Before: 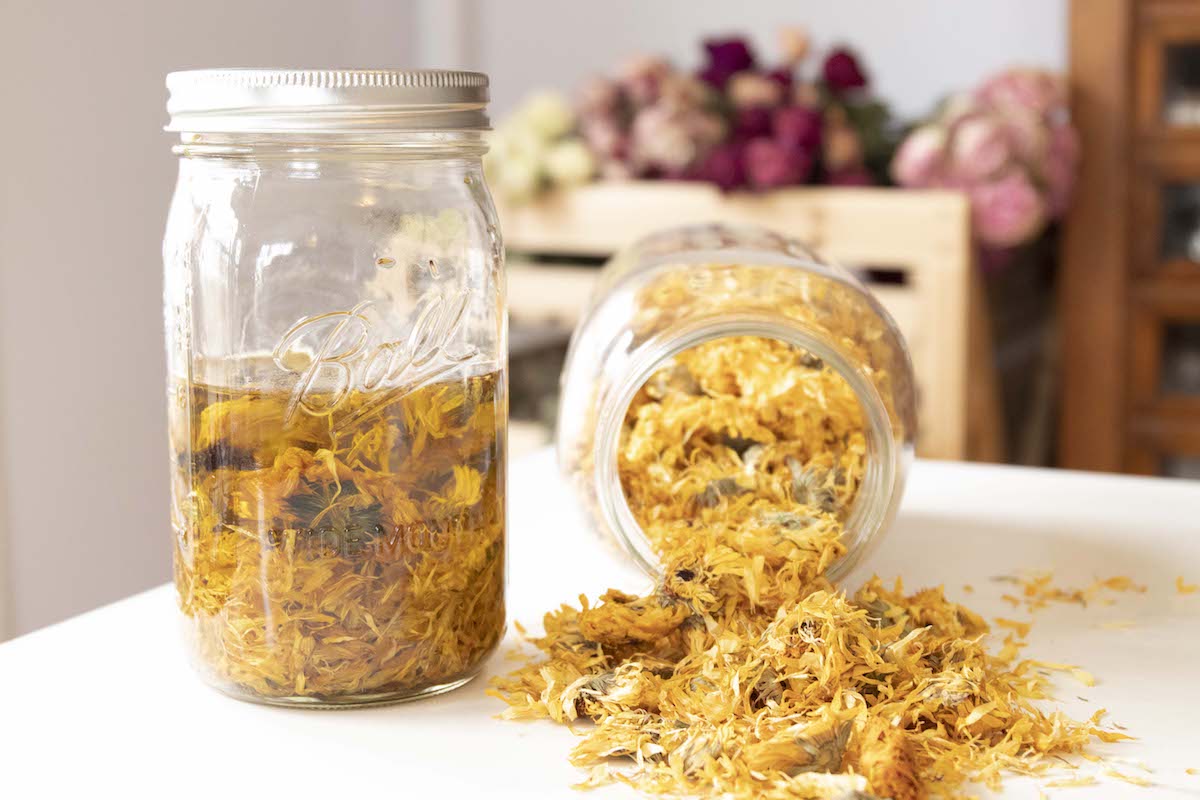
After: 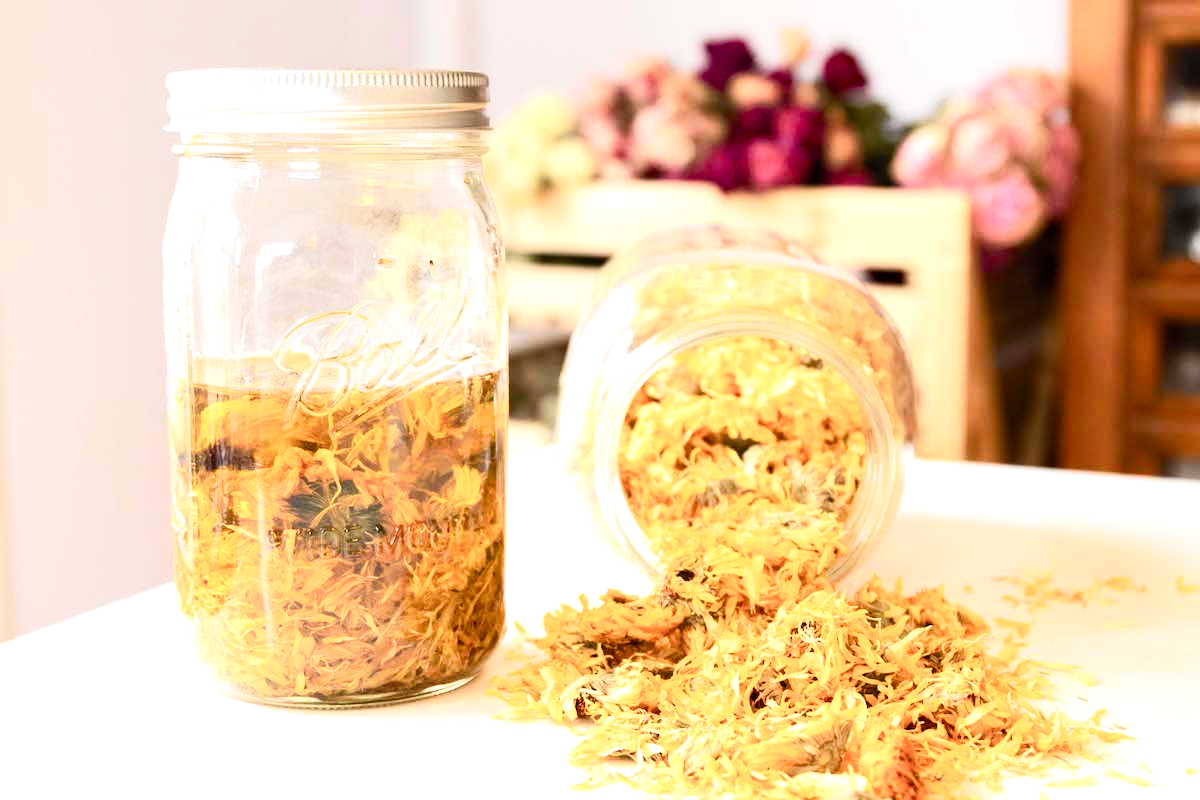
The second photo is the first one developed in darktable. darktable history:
color balance rgb: shadows lift › luminance -20%, power › hue 72.24°, highlights gain › luminance 15%, global offset › hue 171.6°, perceptual saturation grading › highlights -30%, perceptual saturation grading › shadows 20%, global vibrance 30%, contrast 10%
tone curve: curves: ch0 [(0, 0) (0.055, 0.057) (0.258, 0.307) (0.434, 0.543) (0.517, 0.657) (0.745, 0.874) (1, 1)]; ch1 [(0, 0) (0.346, 0.307) (0.418, 0.383) (0.46, 0.439) (0.482, 0.493) (0.502, 0.503) (0.517, 0.514) (0.55, 0.561) (0.588, 0.603) (0.646, 0.688) (1, 1)]; ch2 [(0, 0) (0.346, 0.34) (0.431, 0.45) (0.485, 0.499) (0.5, 0.503) (0.527, 0.525) (0.545, 0.562) (0.679, 0.706) (1, 1)], color space Lab, independent channels, preserve colors none
